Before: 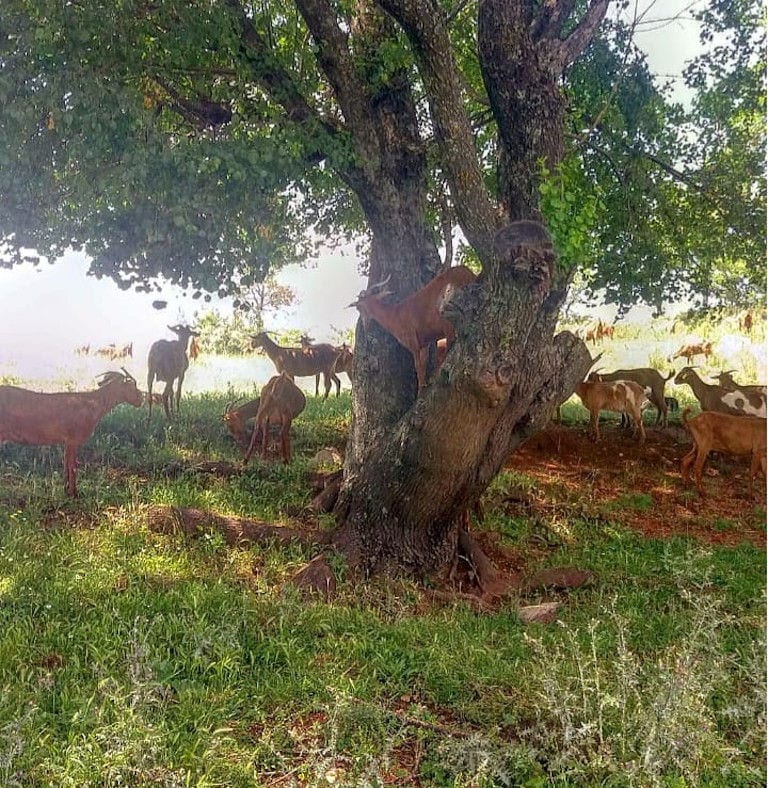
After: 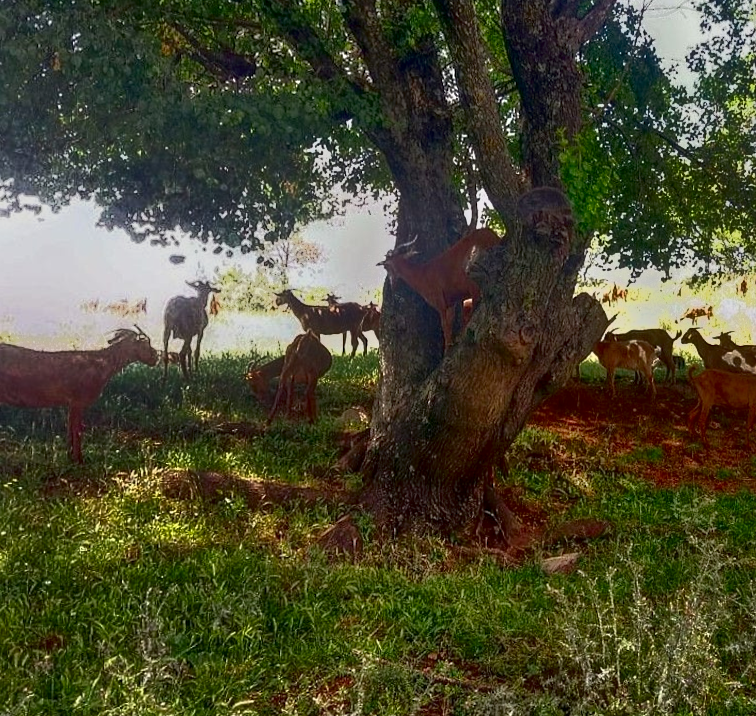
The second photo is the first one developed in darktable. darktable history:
tone equalizer: -7 EV -0.63 EV, -6 EV 1 EV, -5 EV -0.45 EV, -4 EV 0.43 EV, -3 EV 0.41 EV, -2 EV 0.15 EV, -1 EV -0.15 EV, +0 EV -0.39 EV, smoothing diameter 25%, edges refinement/feathering 10, preserve details guided filter
contrast brightness saturation: contrast 0.19, brightness -0.24, saturation 0.11
rotate and perspective: rotation -0.013°, lens shift (vertical) -0.027, lens shift (horizontal) 0.178, crop left 0.016, crop right 0.989, crop top 0.082, crop bottom 0.918
